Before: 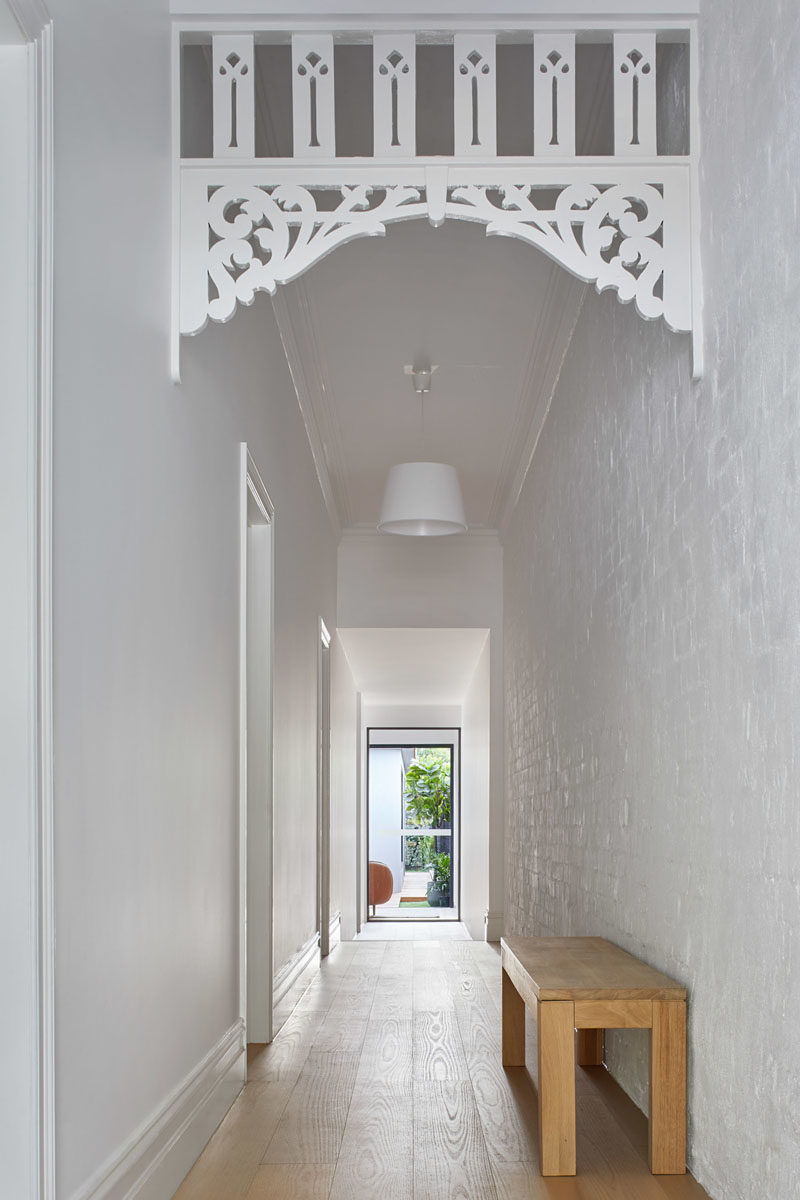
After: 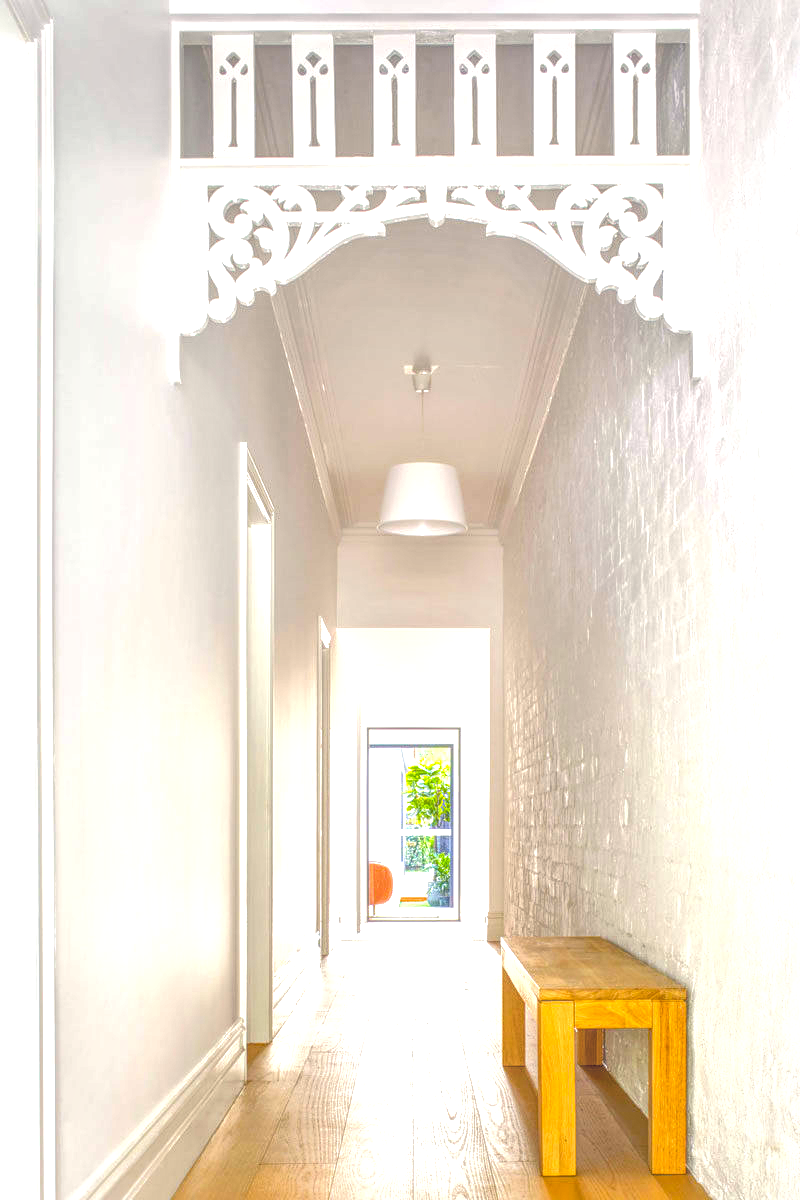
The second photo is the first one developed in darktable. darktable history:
local contrast: highlights 20%, shadows 23%, detail 200%, midtone range 0.2
exposure: black level correction 0, exposure 1.1 EV, compensate exposure bias true, compensate highlight preservation false
color balance rgb: highlights gain › chroma 2.048%, highlights gain › hue 73.94°, global offset › luminance -0.429%, linear chroma grading › global chroma 15.427%, perceptual saturation grading › global saturation 39.583%, global vibrance 20%
contrast equalizer: y [[0.5, 0.488, 0.462, 0.461, 0.491, 0.5], [0.5 ×6], [0.5 ×6], [0 ×6], [0 ×6]], mix -0.214
